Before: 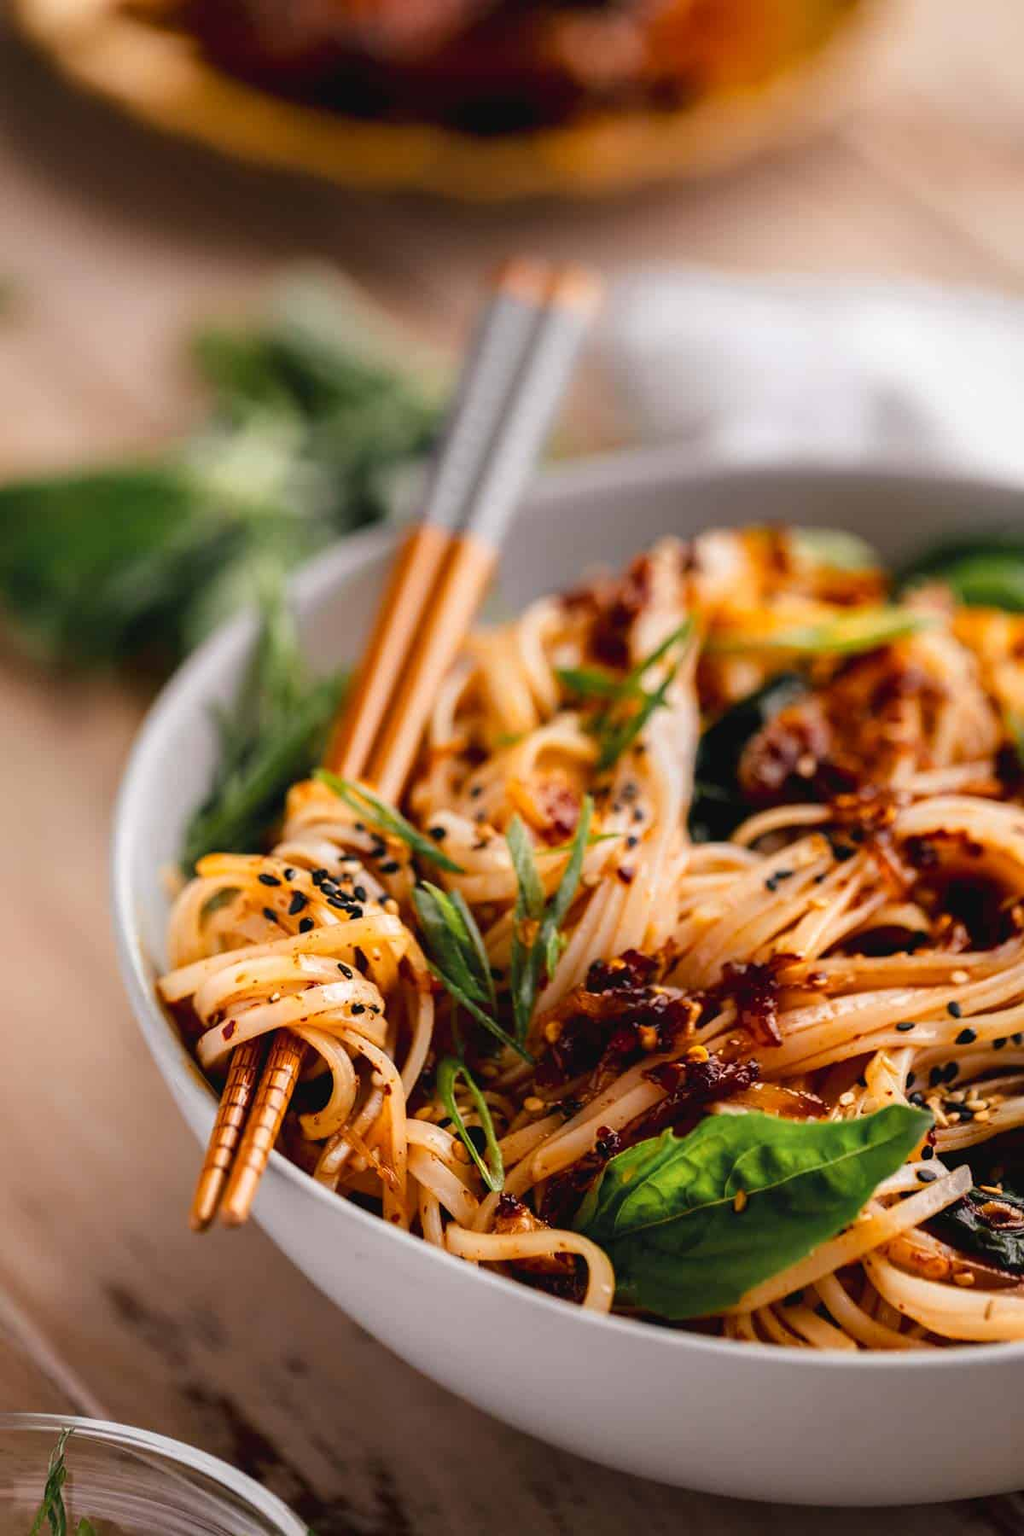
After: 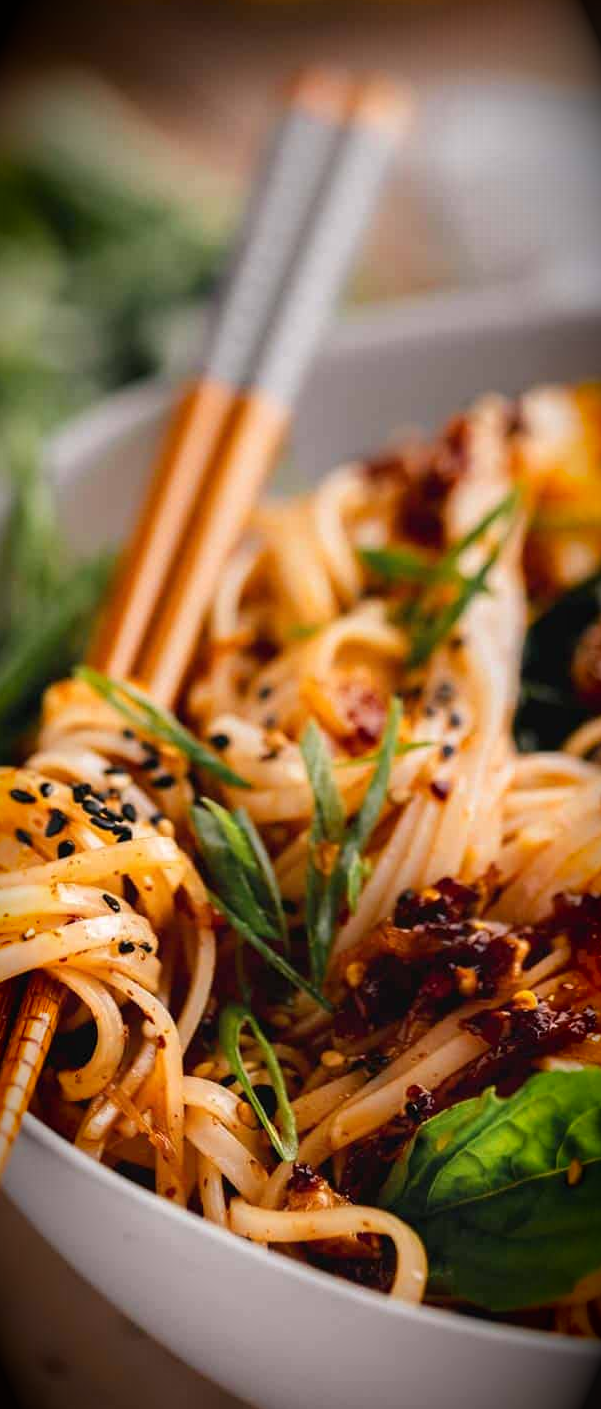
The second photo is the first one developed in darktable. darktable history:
vignetting: fall-off start 87.04%, brightness -0.988, saturation 0.494, automatic ratio true, unbound false
color zones: curves: ch0 [(0, 0.5) (0.143, 0.5) (0.286, 0.5) (0.429, 0.5) (0.571, 0.5) (0.714, 0.476) (0.857, 0.5) (1, 0.5)]; ch2 [(0, 0.5) (0.143, 0.5) (0.286, 0.5) (0.429, 0.5) (0.571, 0.5) (0.714, 0.487) (0.857, 0.5) (1, 0.5)]
crop and rotate: angle 0.012°, left 24.442%, top 13.099%, right 25.458%, bottom 8.547%
